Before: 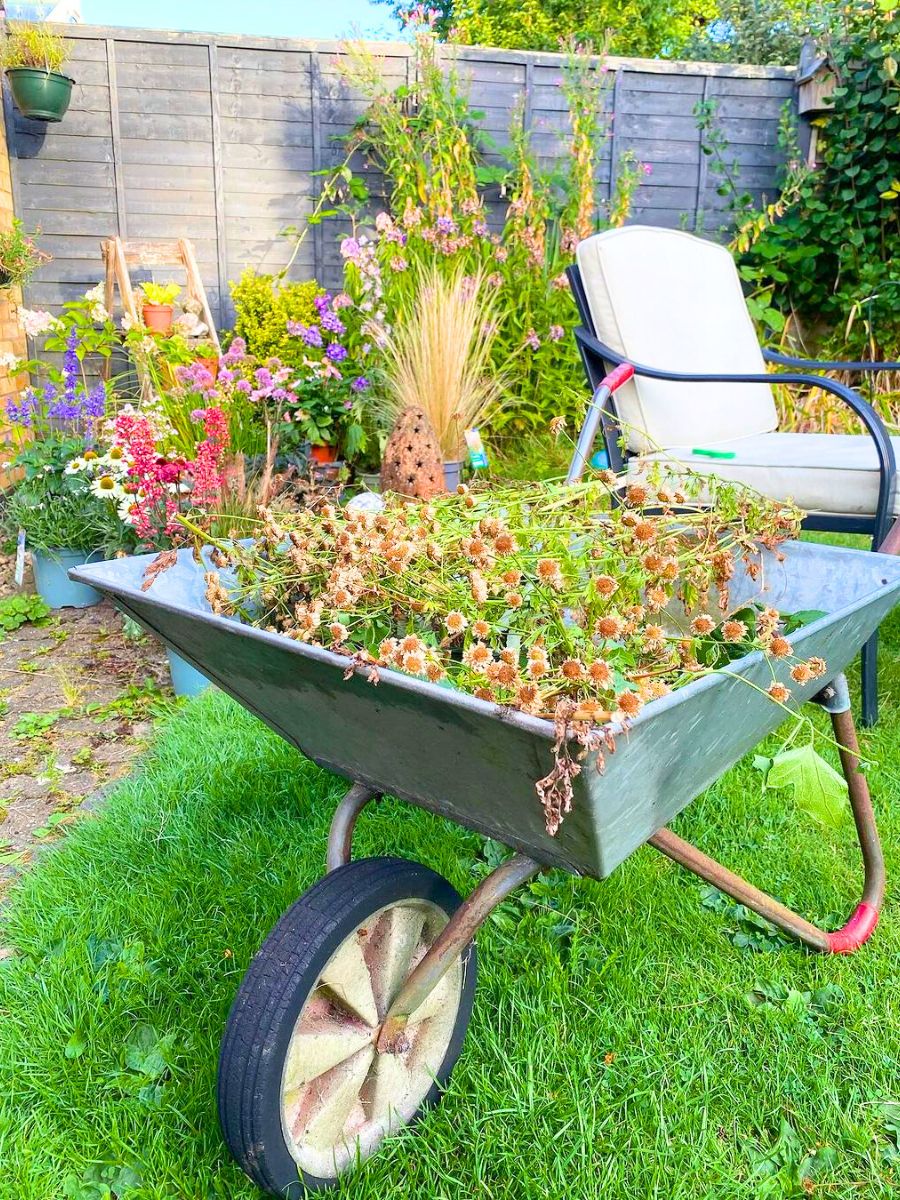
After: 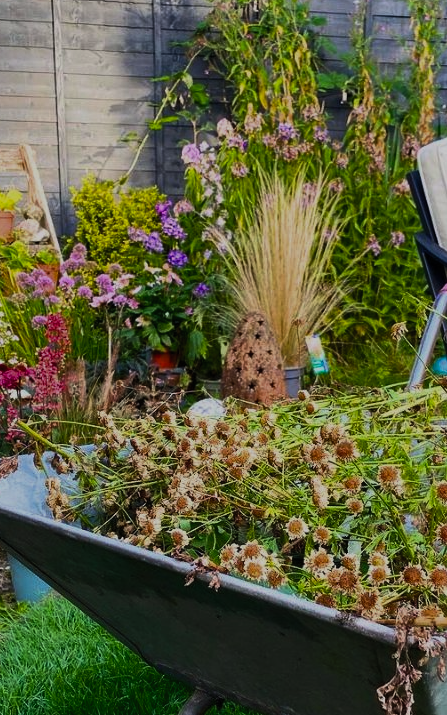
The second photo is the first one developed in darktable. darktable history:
exposure: exposure -2.027 EV, compensate exposure bias true, compensate highlight preservation false
tone equalizer: -8 EV -1.12 EV, -7 EV -1.04 EV, -6 EV -0.864 EV, -5 EV -0.591 EV, -3 EV 0.585 EV, -2 EV 0.866 EV, -1 EV 1.01 EV, +0 EV 1.08 EV, edges refinement/feathering 500, mask exposure compensation -1.57 EV, preserve details no
crop: left 17.749%, top 7.898%, right 32.535%, bottom 32.482%
contrast brightness saturation: contrast 0.204, brightness 0.165, saturation 0.229
